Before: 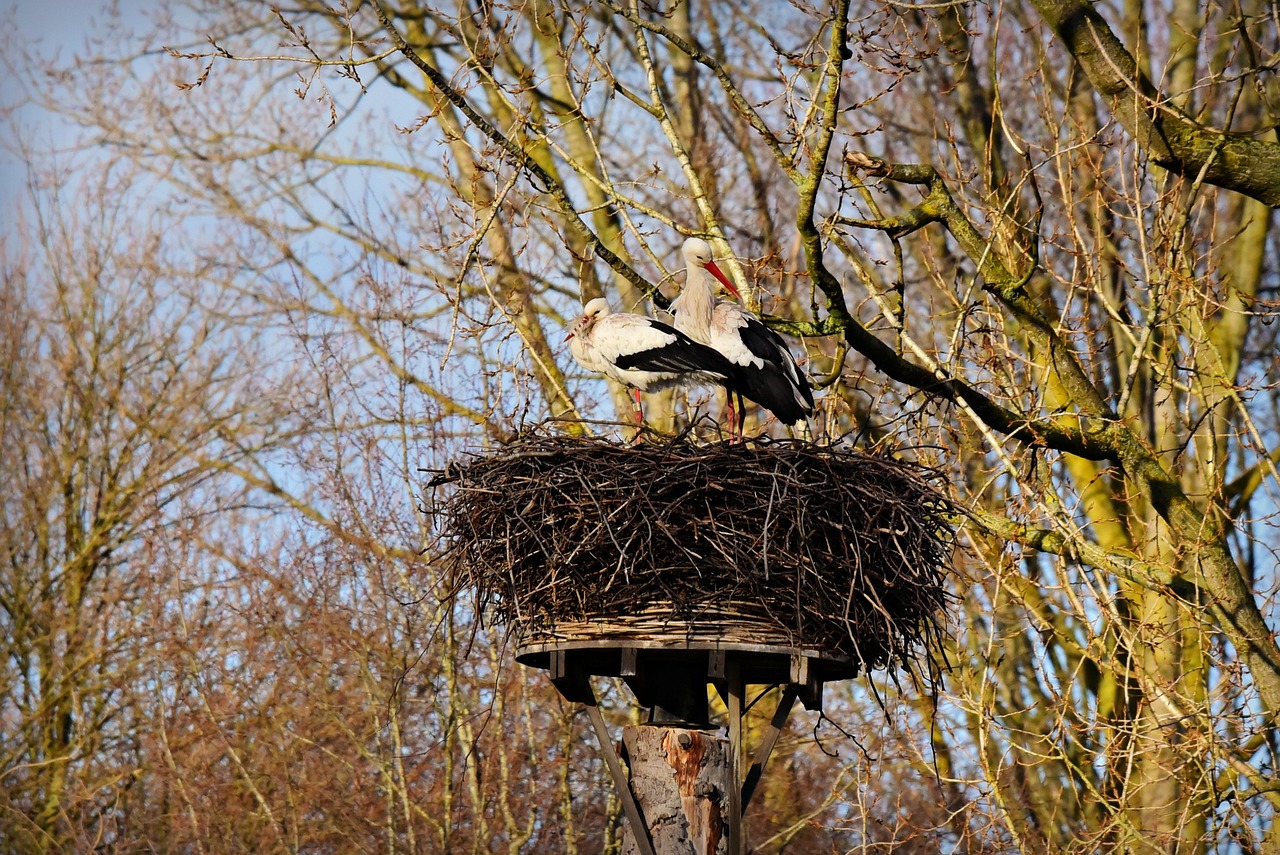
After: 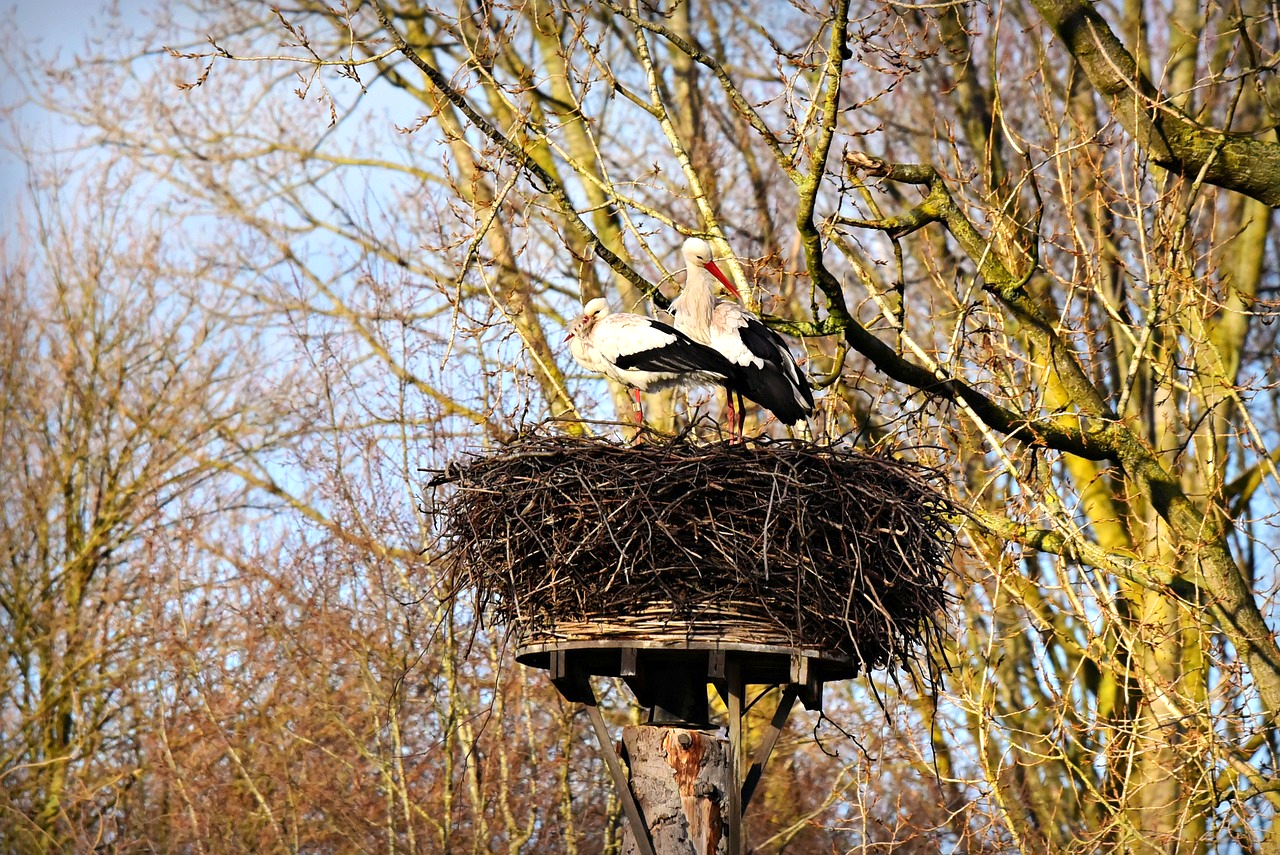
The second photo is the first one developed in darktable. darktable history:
tone equalizer: edges refinement/feathering 500, mask exposure compensation -1.57 EV, preserve details no
exposure: exposure 0.511 EV, compensate highlight preservation false
